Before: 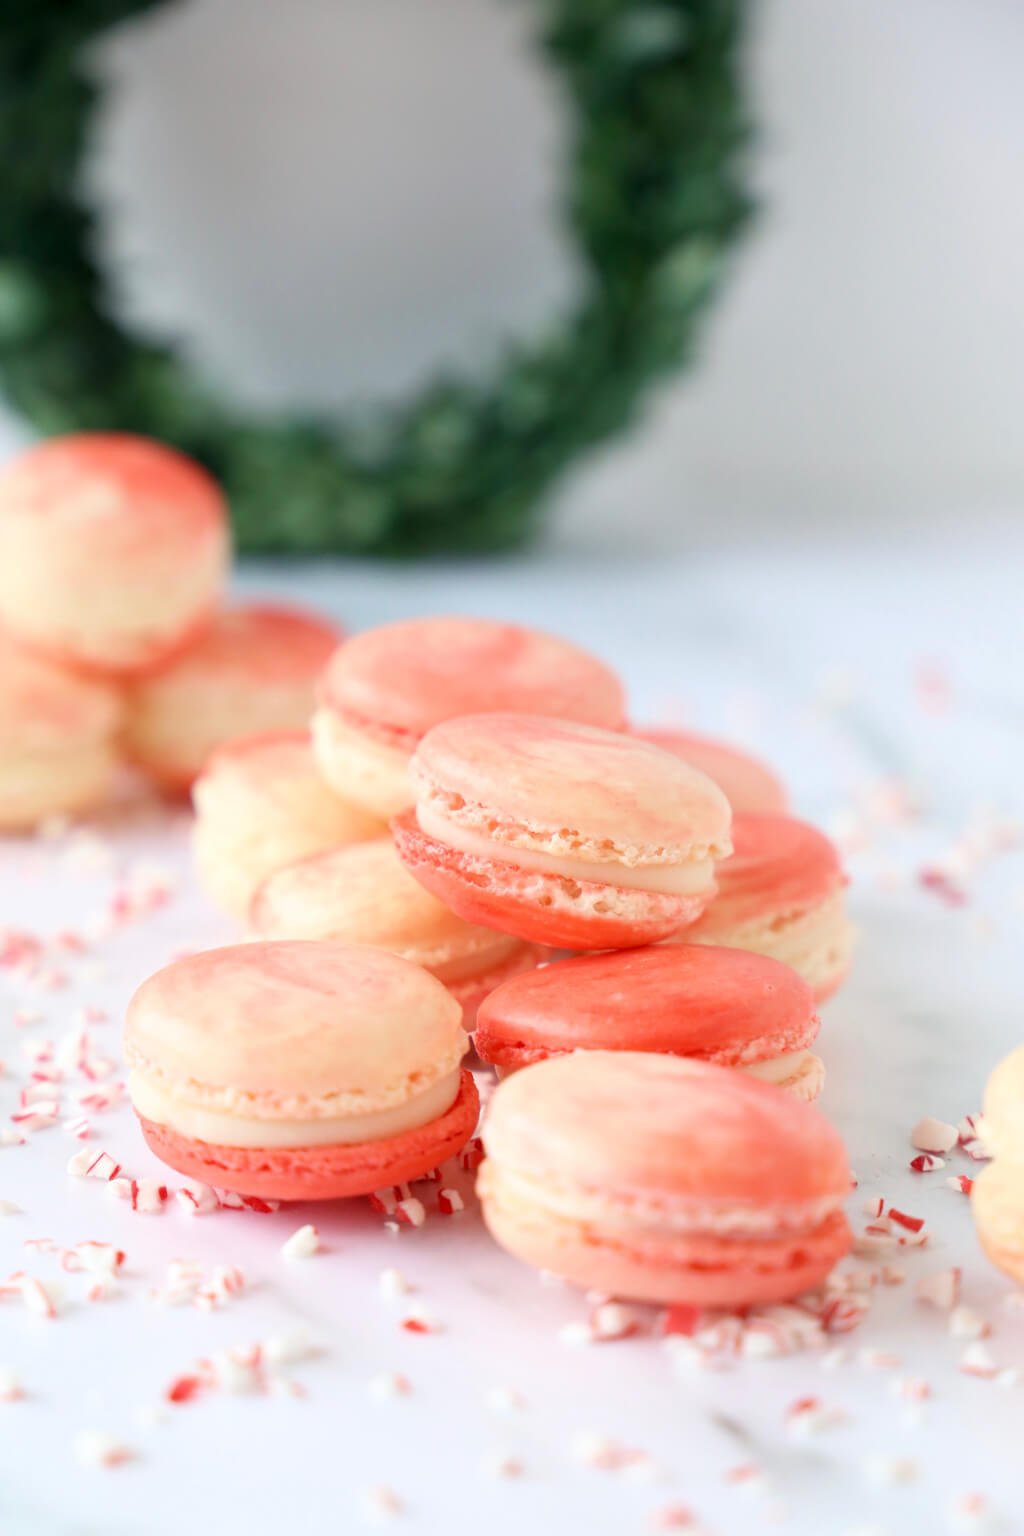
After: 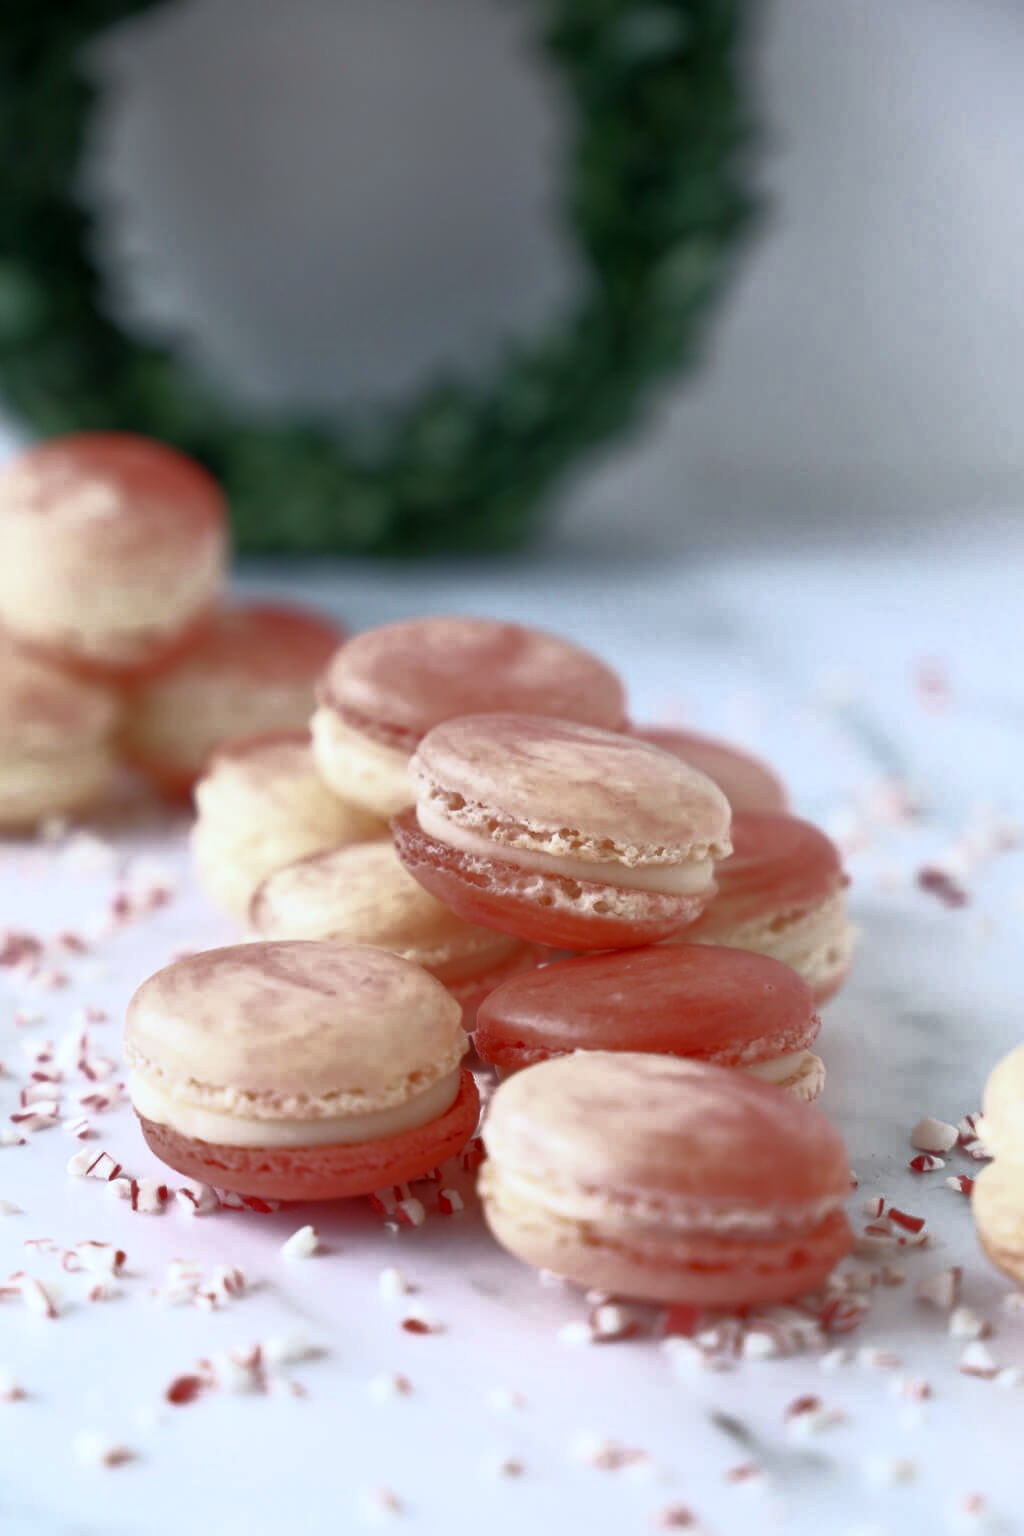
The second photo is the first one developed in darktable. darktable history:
white balance: red 0.967, blue 1.049
base curve: curves: ch0 [(0, 0) (0.564, 0.291) (0.802, 0.731) (1, 1)]
